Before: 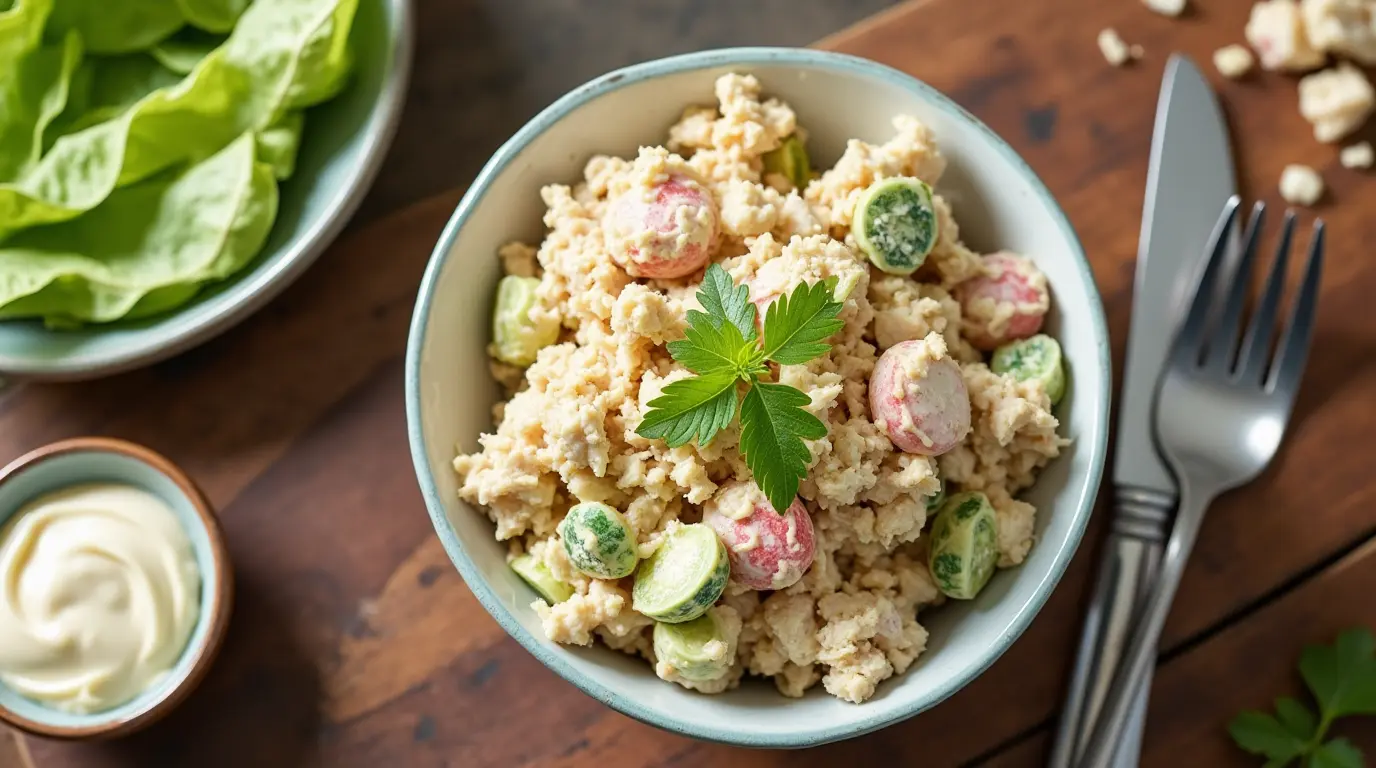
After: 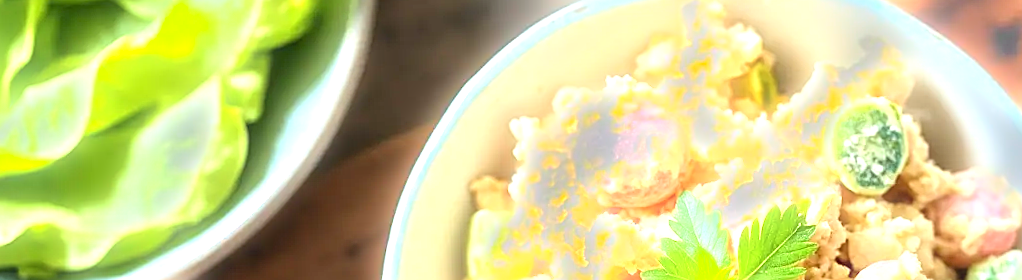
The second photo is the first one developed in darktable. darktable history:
crop: left 0.579%, top 7.627%, right 23.167%, bottom 54.275%
white balance: red 0.983, blue 1.036
exposure: black level correction 0, exposure 1.7 EV, compensate exposure bias true, compensate highlight preservation false
vignetting: fall-off start 100%, brightness -0.282, width/height ratio 1.31
bloom: size 3%, threshold 100%, strength 0%
rotate and perspective: rotation -2°, crop left 0.022, crop right 0.978, crop top 0.049, crop bottom 0.951
sharpen: on, module defaults
